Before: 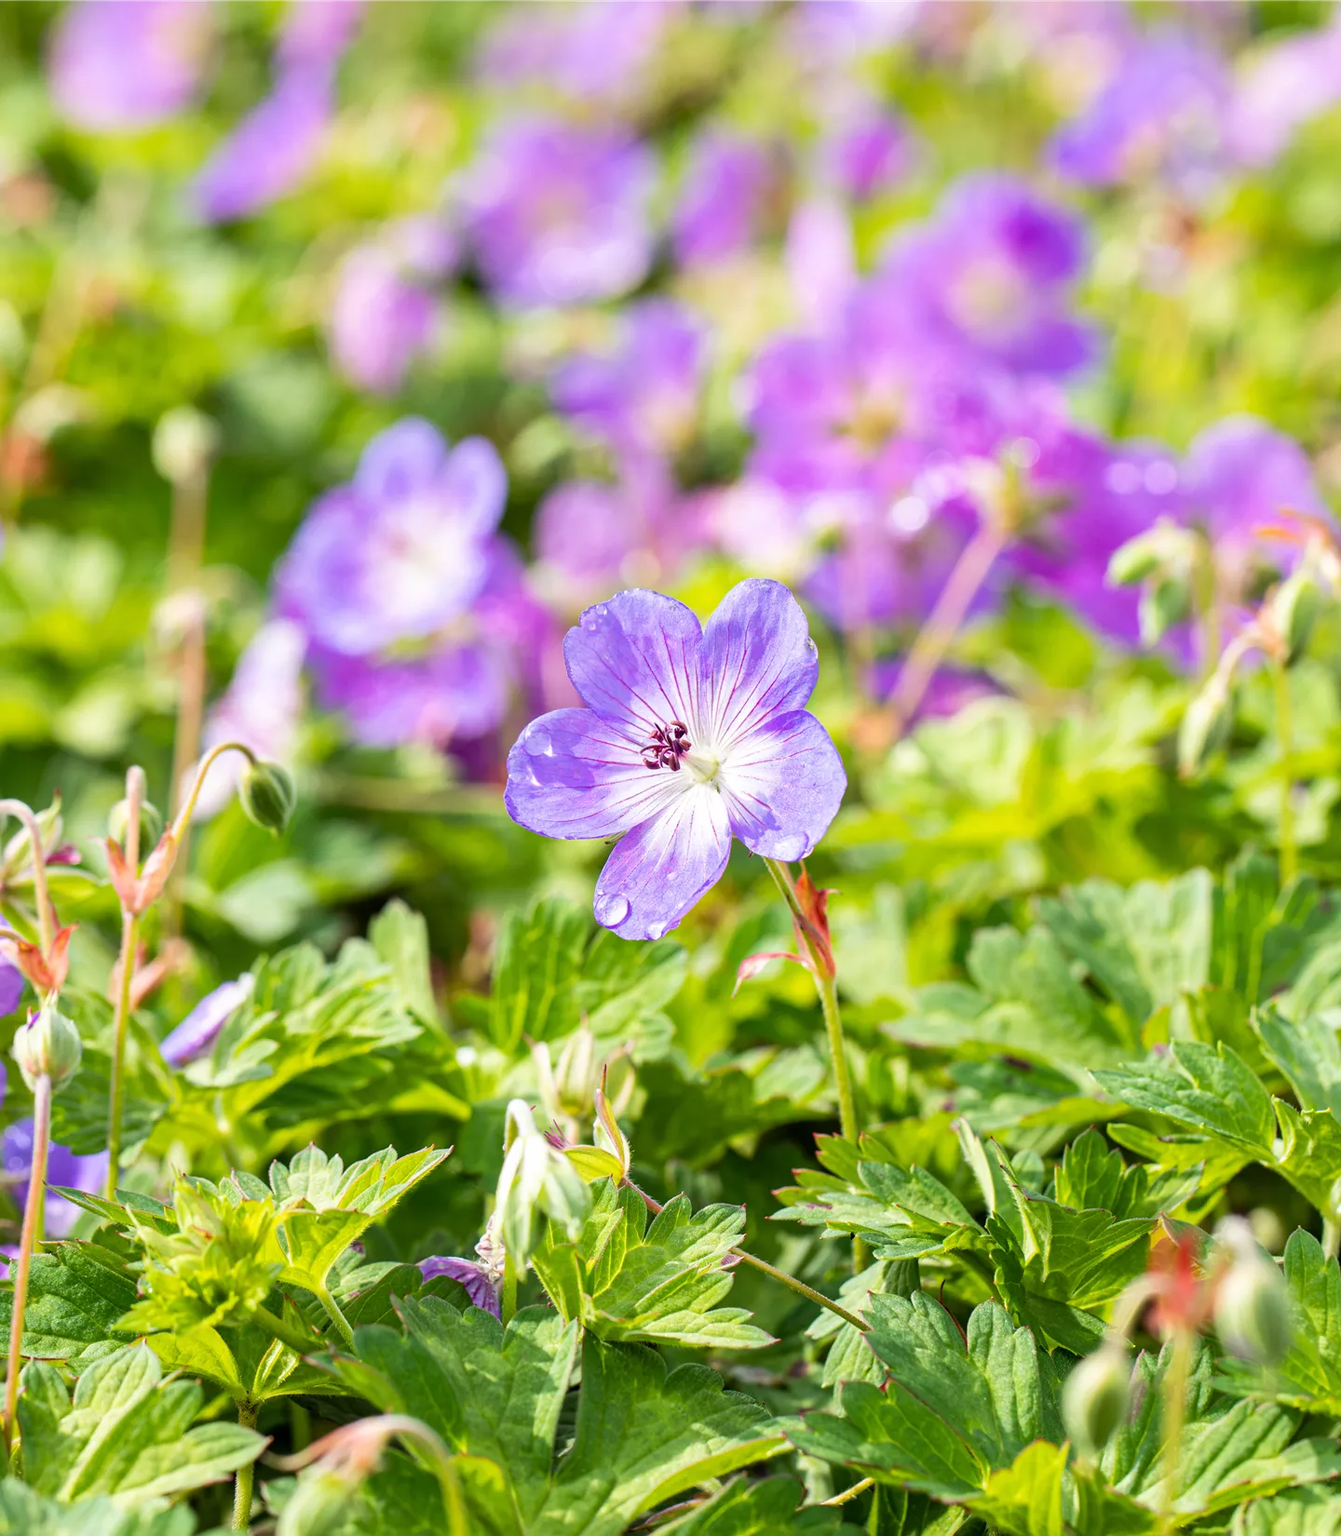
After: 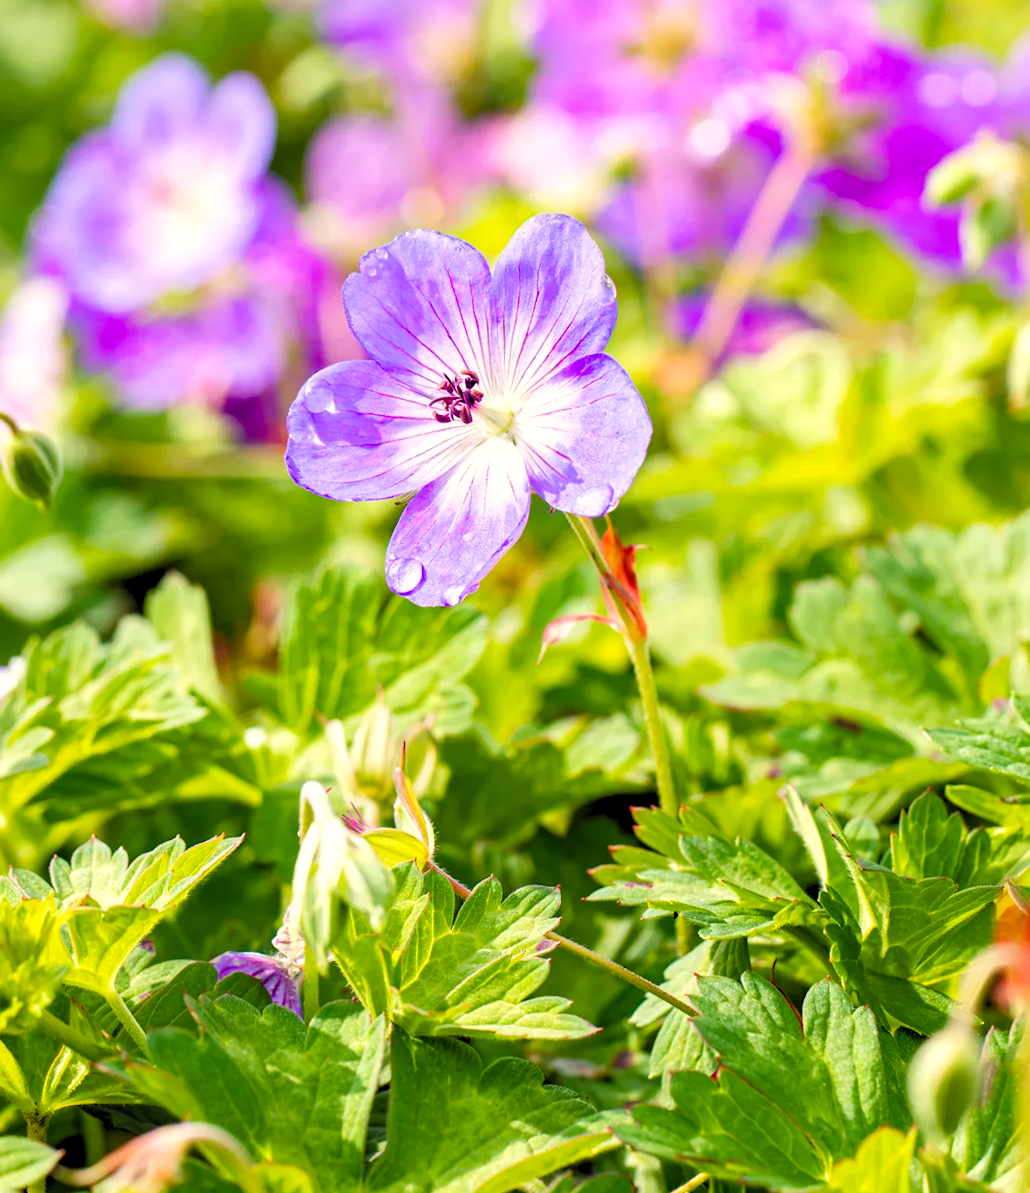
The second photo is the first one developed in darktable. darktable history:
color balance rgb: shadows lift › chroma 3%, shadows lift › hue 280.8°, power › hue 330°, highlights gain › chroma 3%, highlights gain › hue 75.6°, global offset › luminance 0.7%, perceptual saturation grading › global saturation 20%, perceptual saturation grading › highlights -25%, perceptual saturation grading › shadows 50%, global vibrance 20.33%
rotate and perspective: rotation -2.12°, lens shift (vertical) 0.009, lens shift (horizontal) -0.008, automatic cropping original format, crop left 0.036, crop right 0.964, crop top 0.05, crop bottom 0.959
rgb levels: levels [[0.013, 0.434, 0.89], [0, 0.5, 1], [0, 0.5, 1]]
shadows and highlights: radius 331.84, shadows 53.55, highlights -100, compress 94.63%, highlights color adjustment 73.23%, soften with gaussian
crop: left 16.871%, top 22.857%, right 9.116%
